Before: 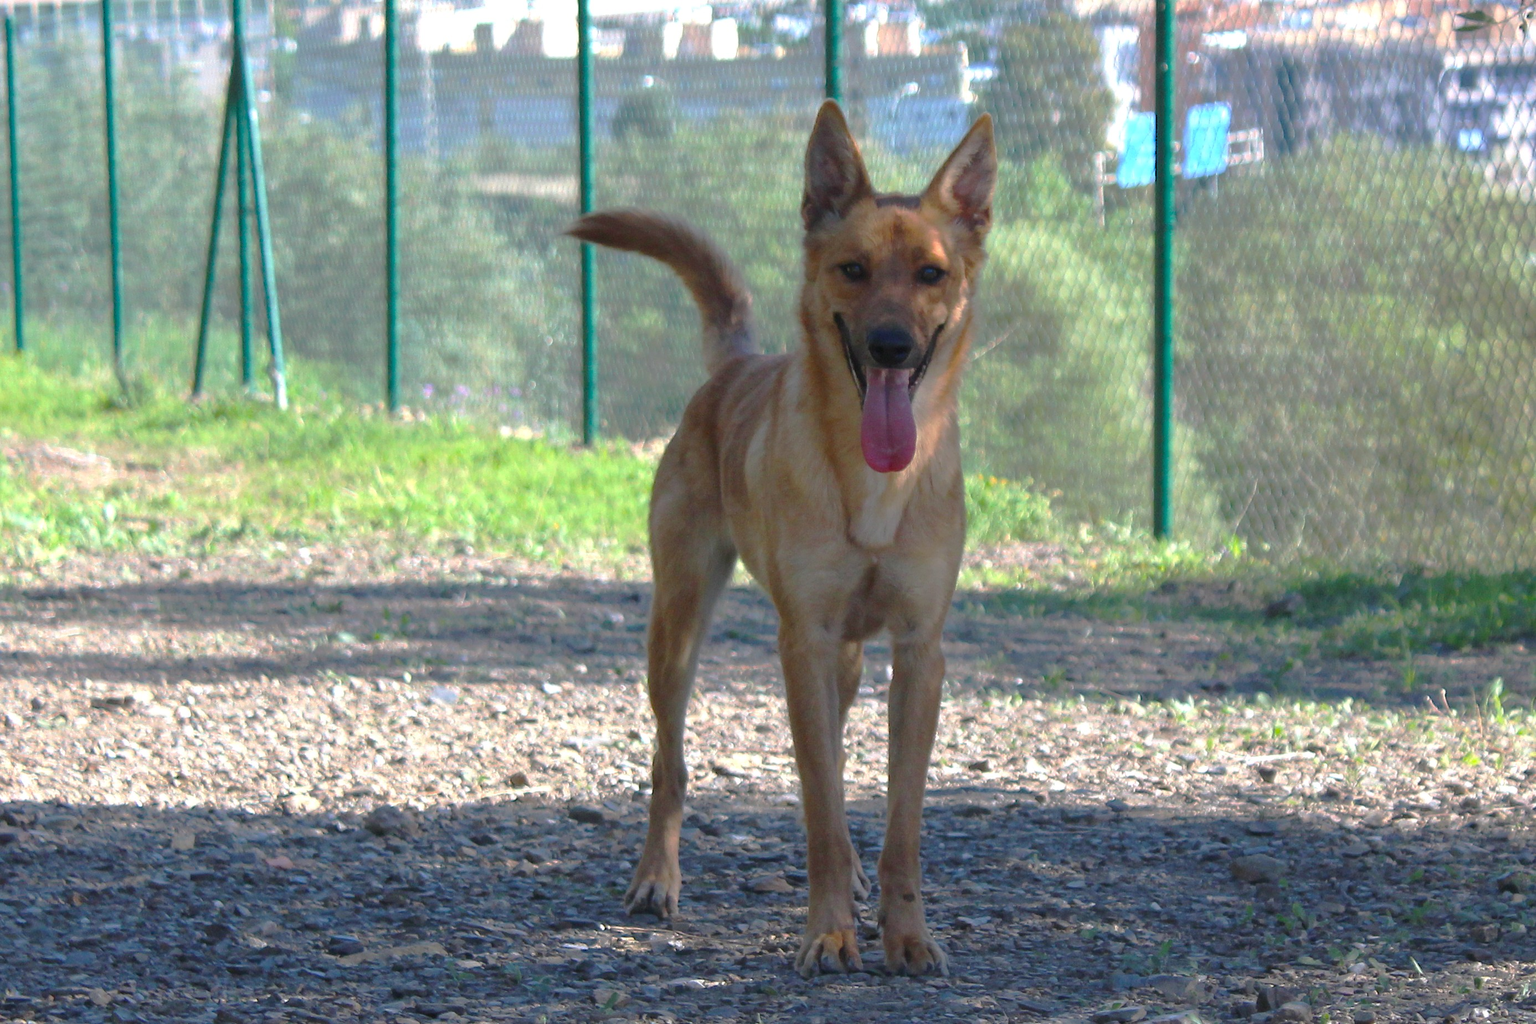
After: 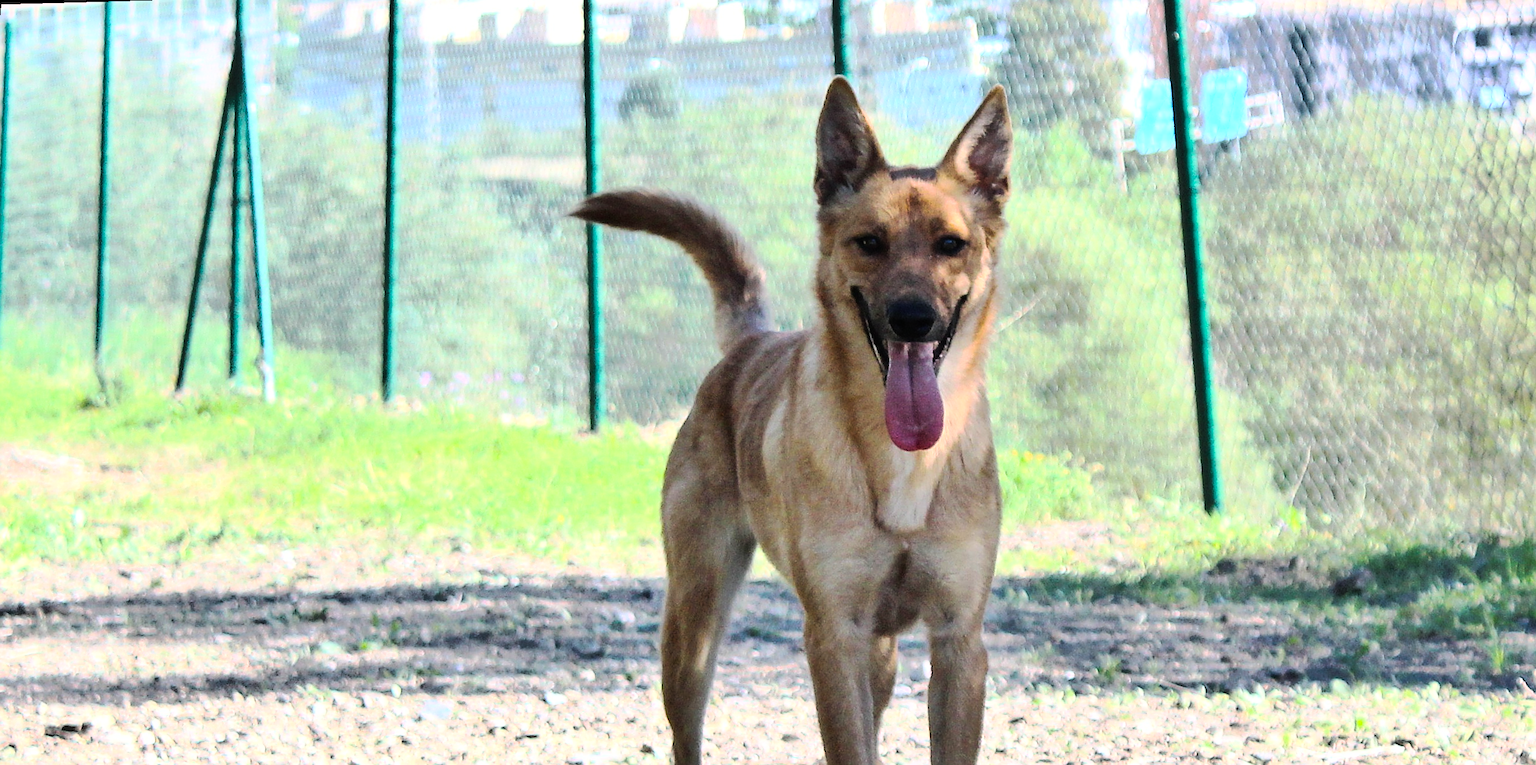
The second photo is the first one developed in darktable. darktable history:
rgb curve: curves: ch0 [(0, 0) (0.21, 0.15) (0.24, 0.21) (0.5, 0.75) (0.75, 0.96) (0.89, 0.99) (1, 1)]; ch1 [(0, 0.02) (0.21, 0.13) (0.25, 0.2) (0.5, 0.67) (0.75, 0.9) (0.89, 0.97) (1, 1)]; ch2 [(0, 0.02) (0.21, 0.13) (0.25, 0.2) (0.5, 0.67) (0.75, 0.9) (0.89, 0.97) (1, 1)], compensate middle gray true
crop: bottom 28.576%
shadows and highlights: highlights color adjustment 0%, soften with gaussian
rotate and perspective: rotation -1.68°, lens shift (vertical) -0.146, crop left 0.049, crop right 0.912, crop top 0.032, crop bottom 0.96
sharpen: on, module defaults
